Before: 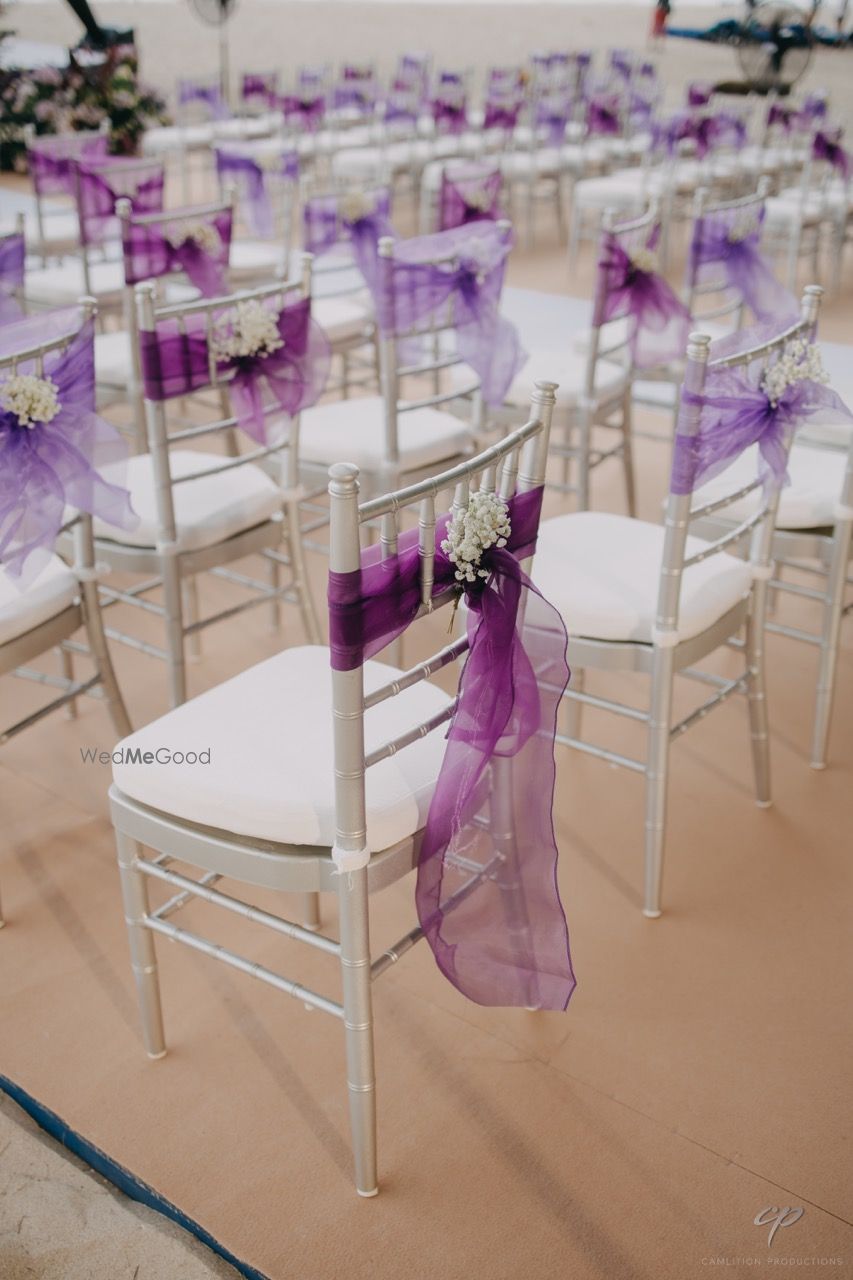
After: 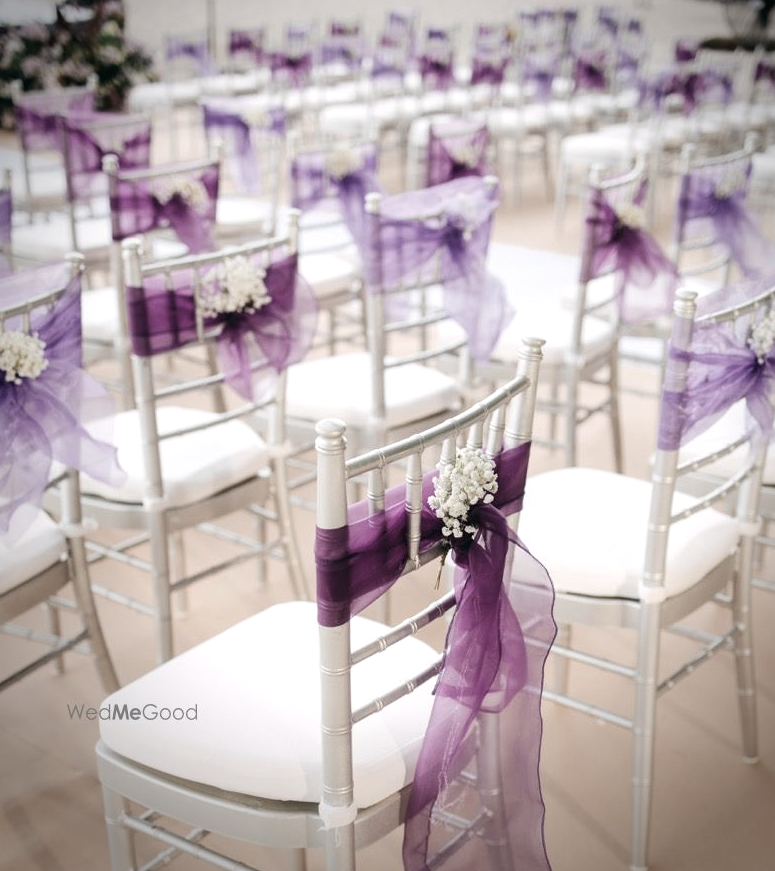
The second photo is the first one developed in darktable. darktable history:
contrast brightness saturation: contrast 0.102, saturation -0.367
crop: left 1.548%, top 3.445%, right 7.575%, bottom 28.472%
exposure: black level correction 0.001, exposure 0.674 EV, compensate exposure bias true, compensate highlight preservation false
vignetting: fall-off start 71.59%, brightness -0.59, saturation 0.003, center (0.039, -0.094)
